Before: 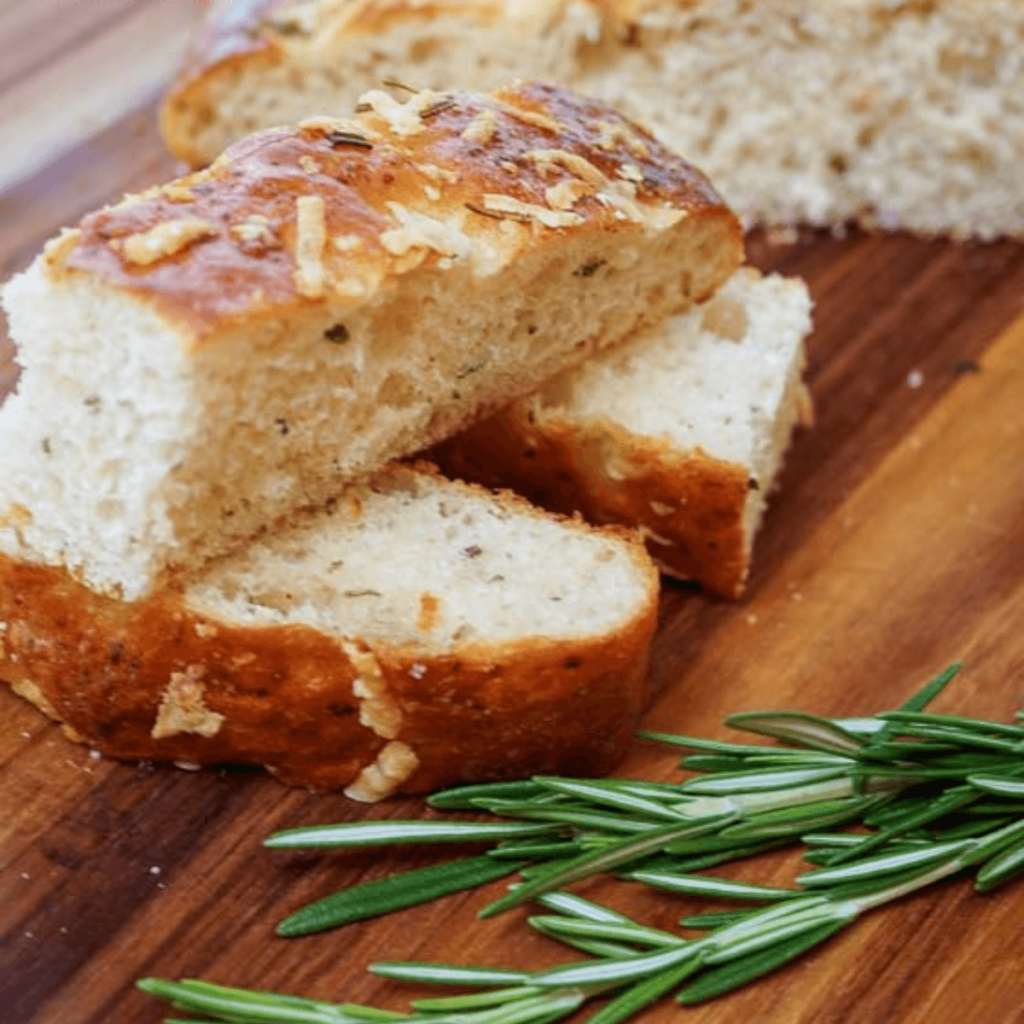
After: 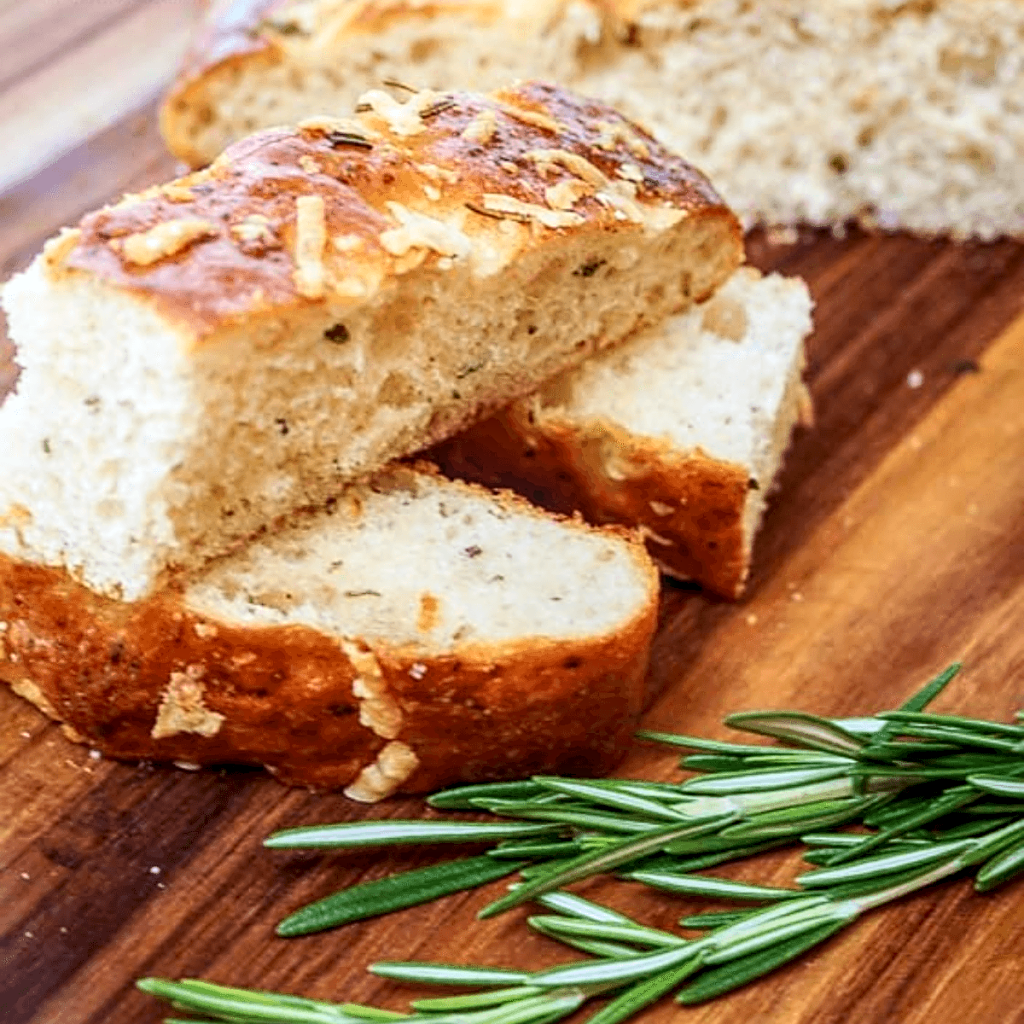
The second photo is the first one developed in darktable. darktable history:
local contrast: detail 130%
contrast brightness saturation: contrast 0.2, brightness 0.15, saturation 0.14
sharpen: on, module defaults
